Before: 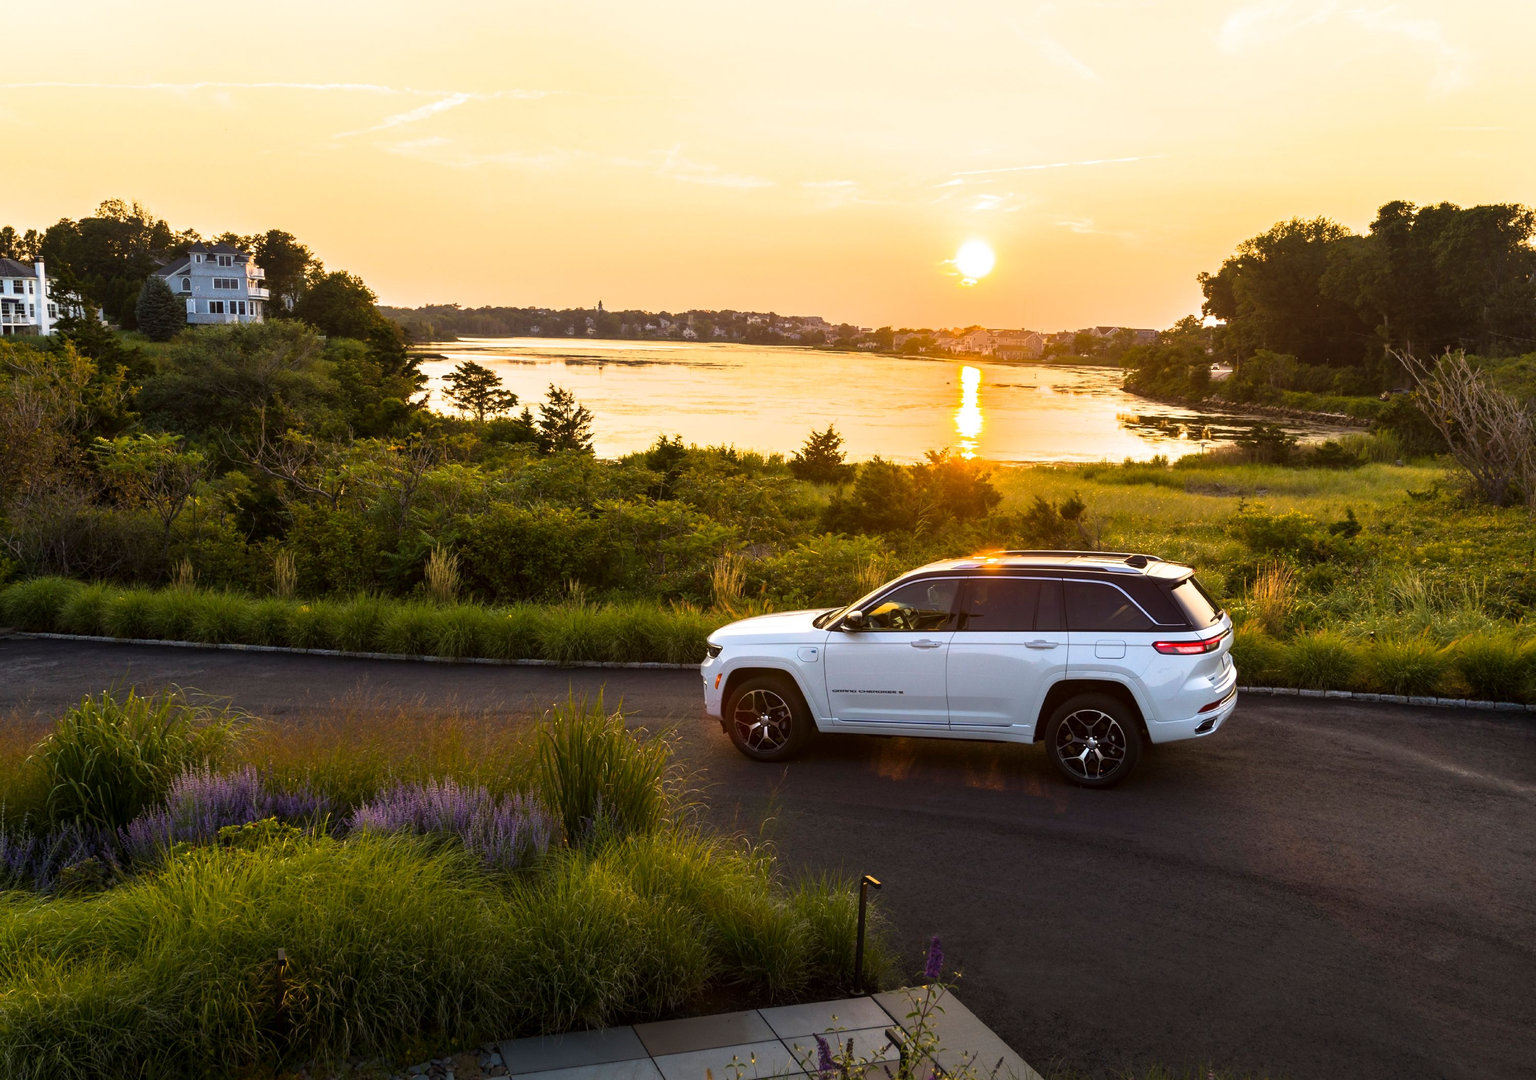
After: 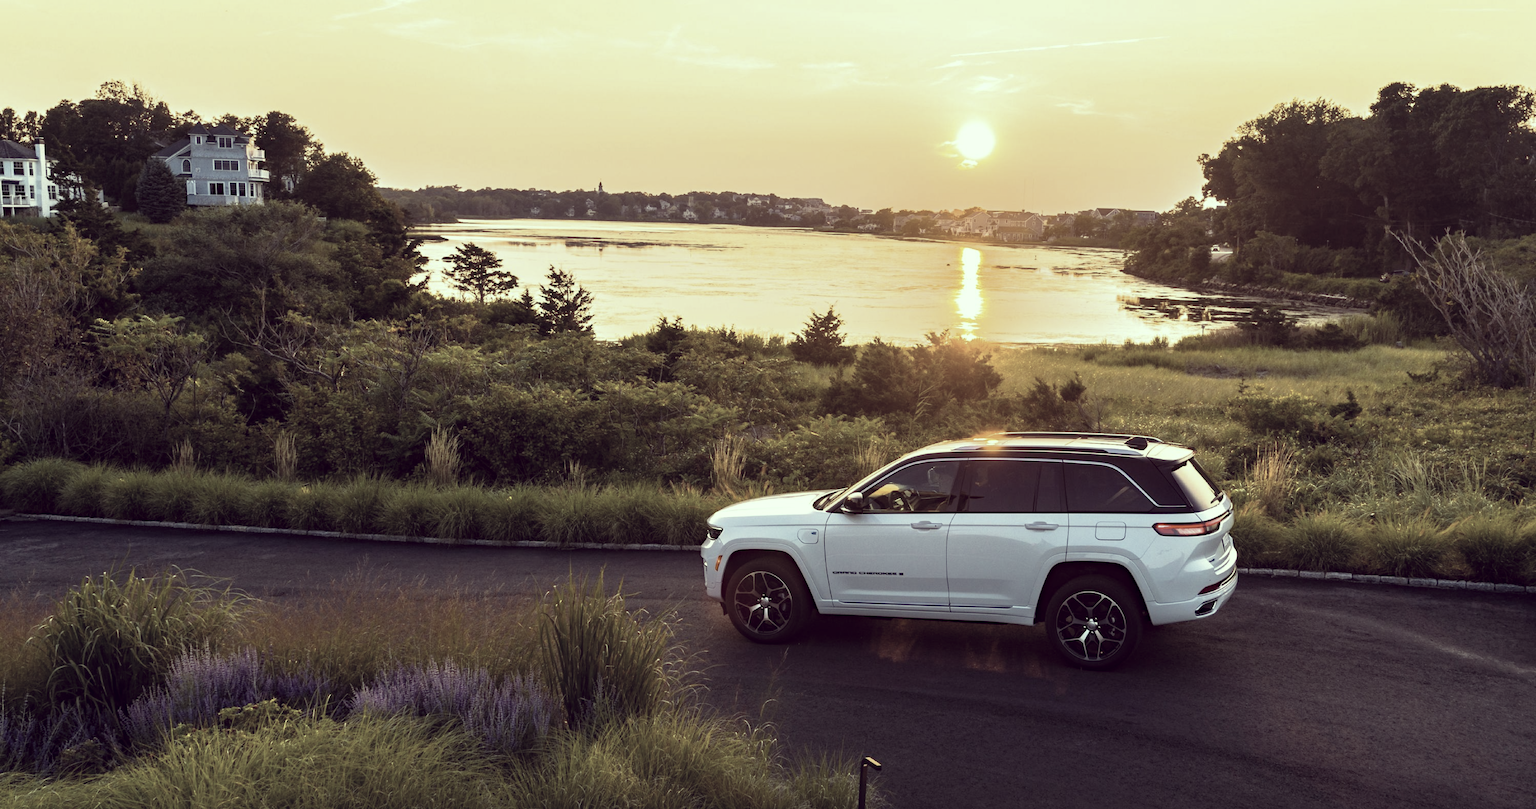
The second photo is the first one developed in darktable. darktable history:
haze removal: compatibility mode true, adaptive false
crop: top 11.038%, bottom 13.962%
color correction: highlights a* -20.17, highlights b* 20.27, shadows a* 20.03, shadows b* -20.46, saturation 0.43
